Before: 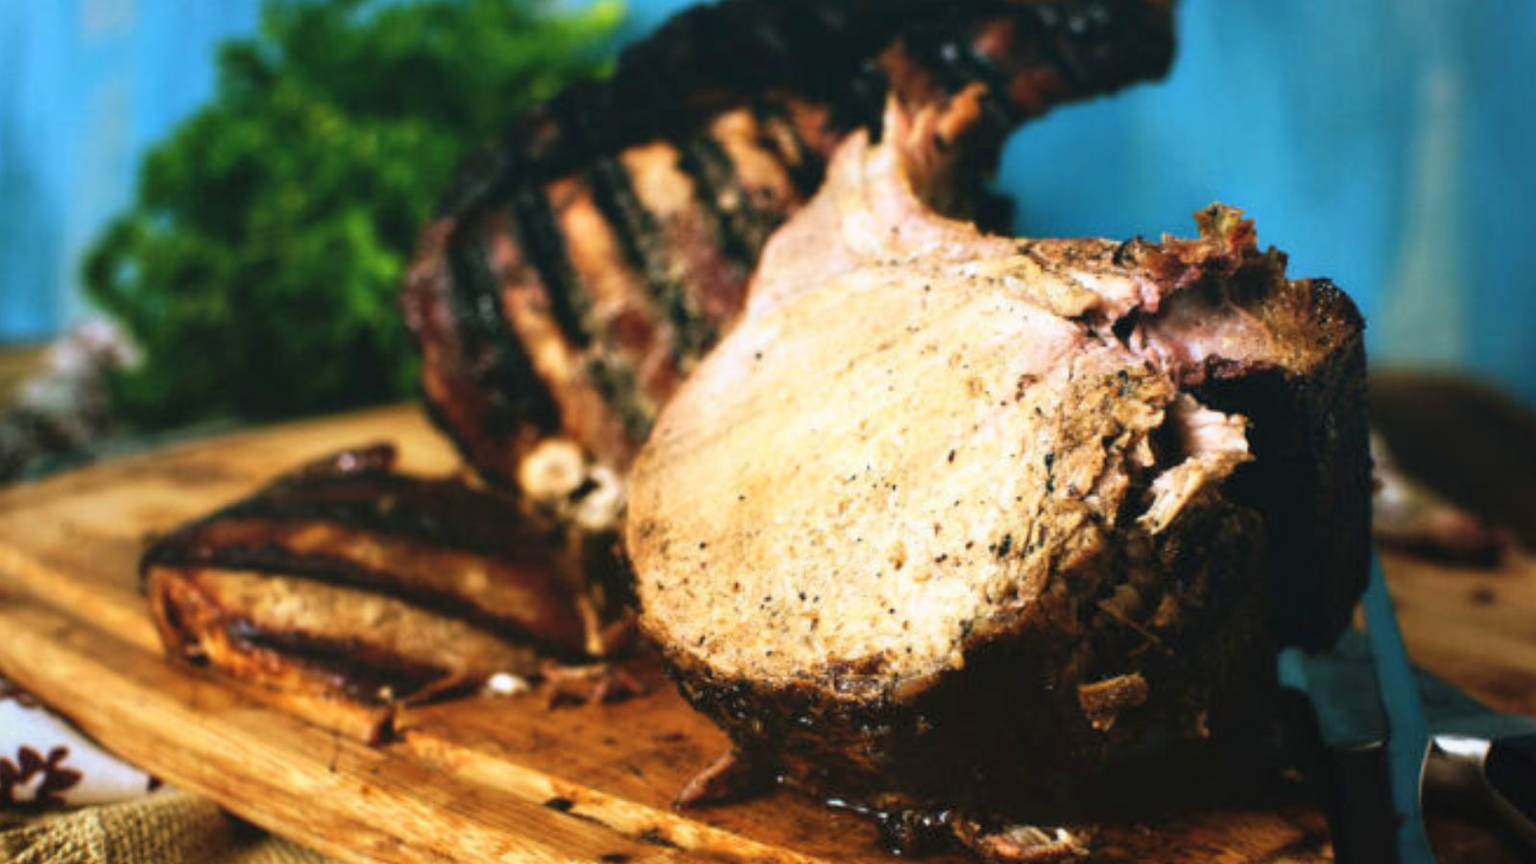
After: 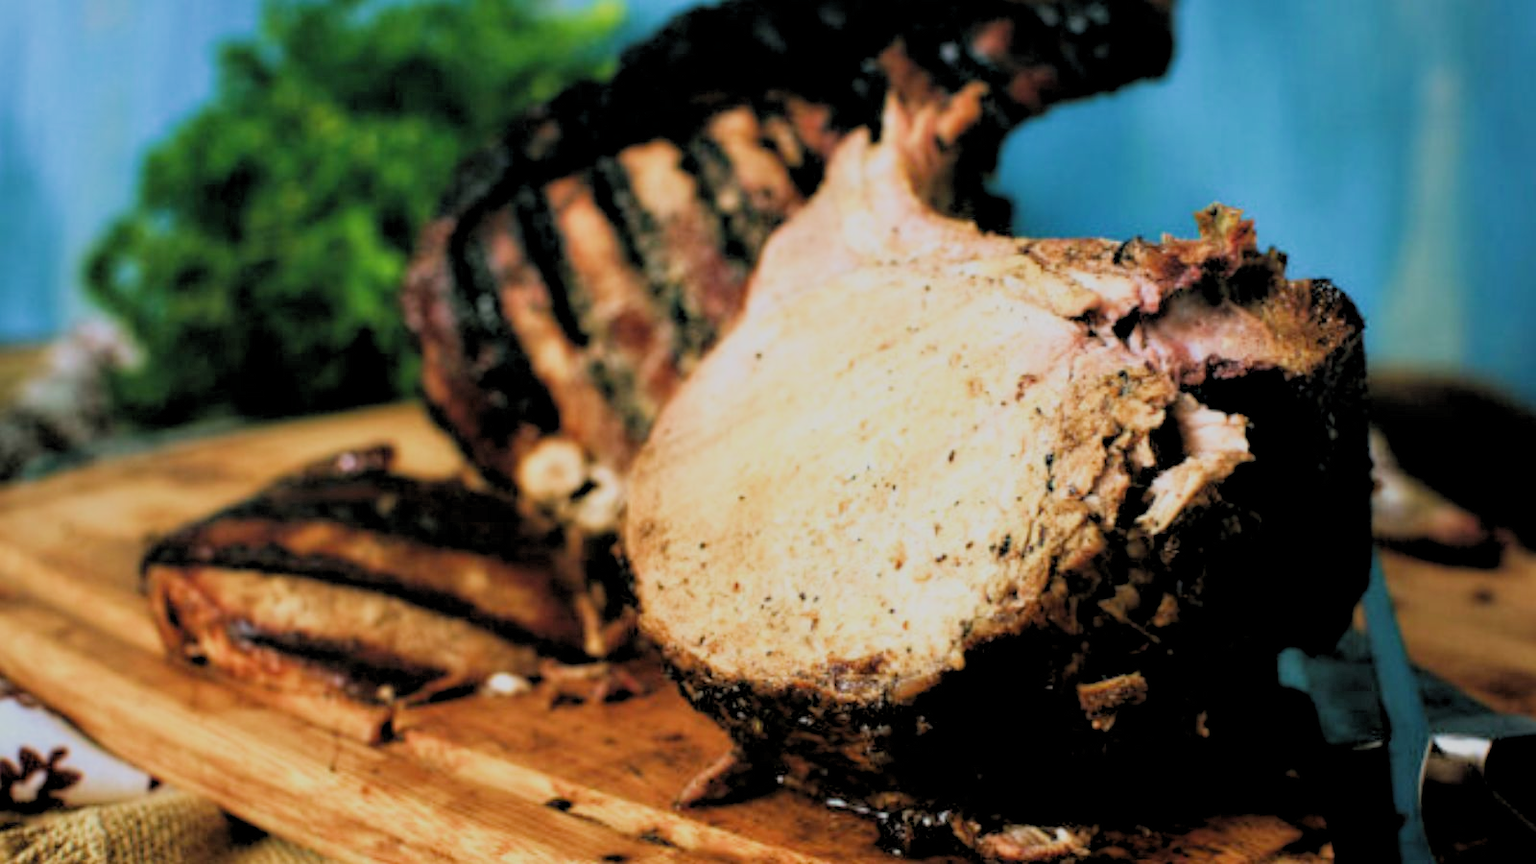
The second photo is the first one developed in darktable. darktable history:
filmic rgb: black relative exposure -13 EV, threshold 3 EV, target white luminance 85%, hardness 6.3, latitude 42.11%, contrast 0.858, shadows ↔ highlights balance 8.63%, color science v4 (2020), enable highlight reconstruction true
exposure: compensate highlight preservation false
rgb levels: levels [[0.013, 0.434, 0.89], [0, 0.5, 1], [0, 0.5, 1]]
